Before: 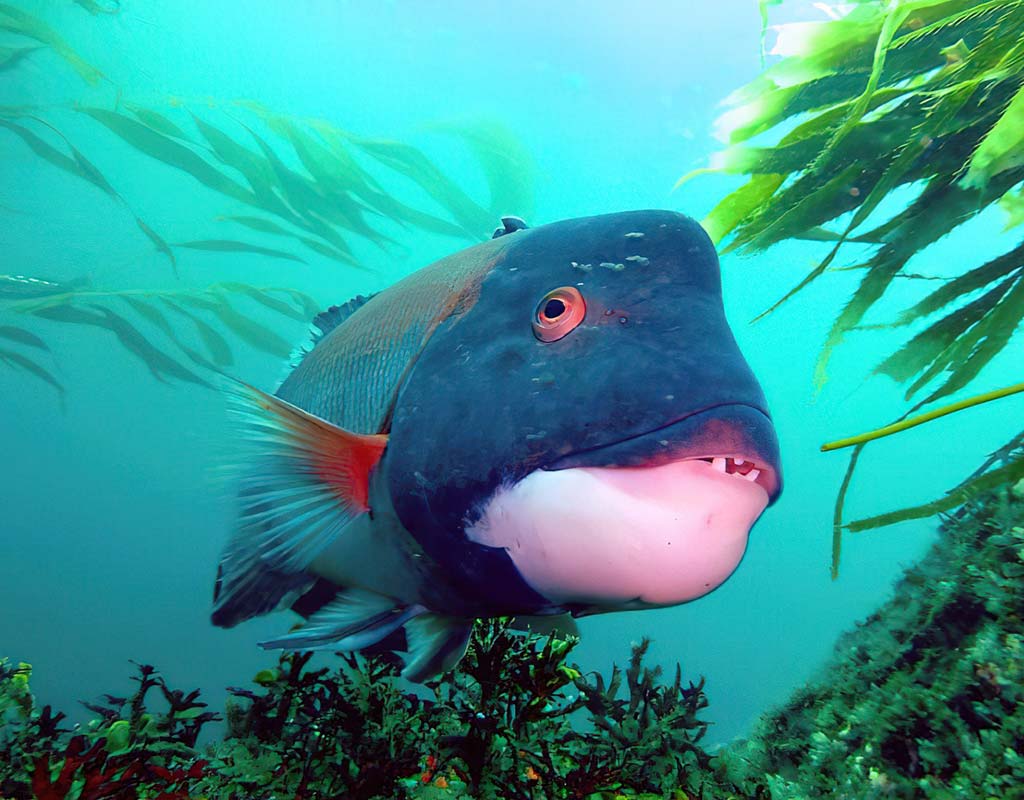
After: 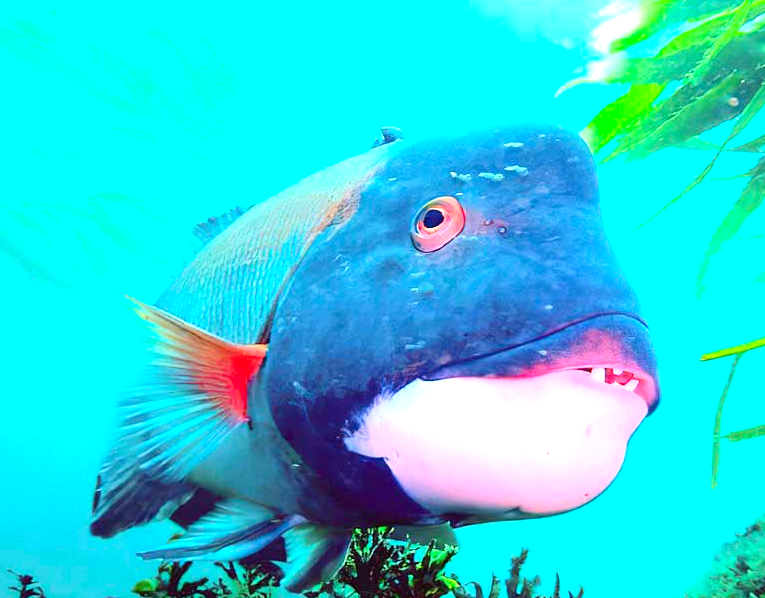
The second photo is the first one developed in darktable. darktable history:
contrast brightness saturation: contrast 0.2, brightness 0.16, saturation 0.22
crop and rotate: left 11.831%, top 11.346%, right 13.429%, bottom 13.899%
exposure: black level correction 0, exposure 1.3 EV, compensate highlight preservation false
